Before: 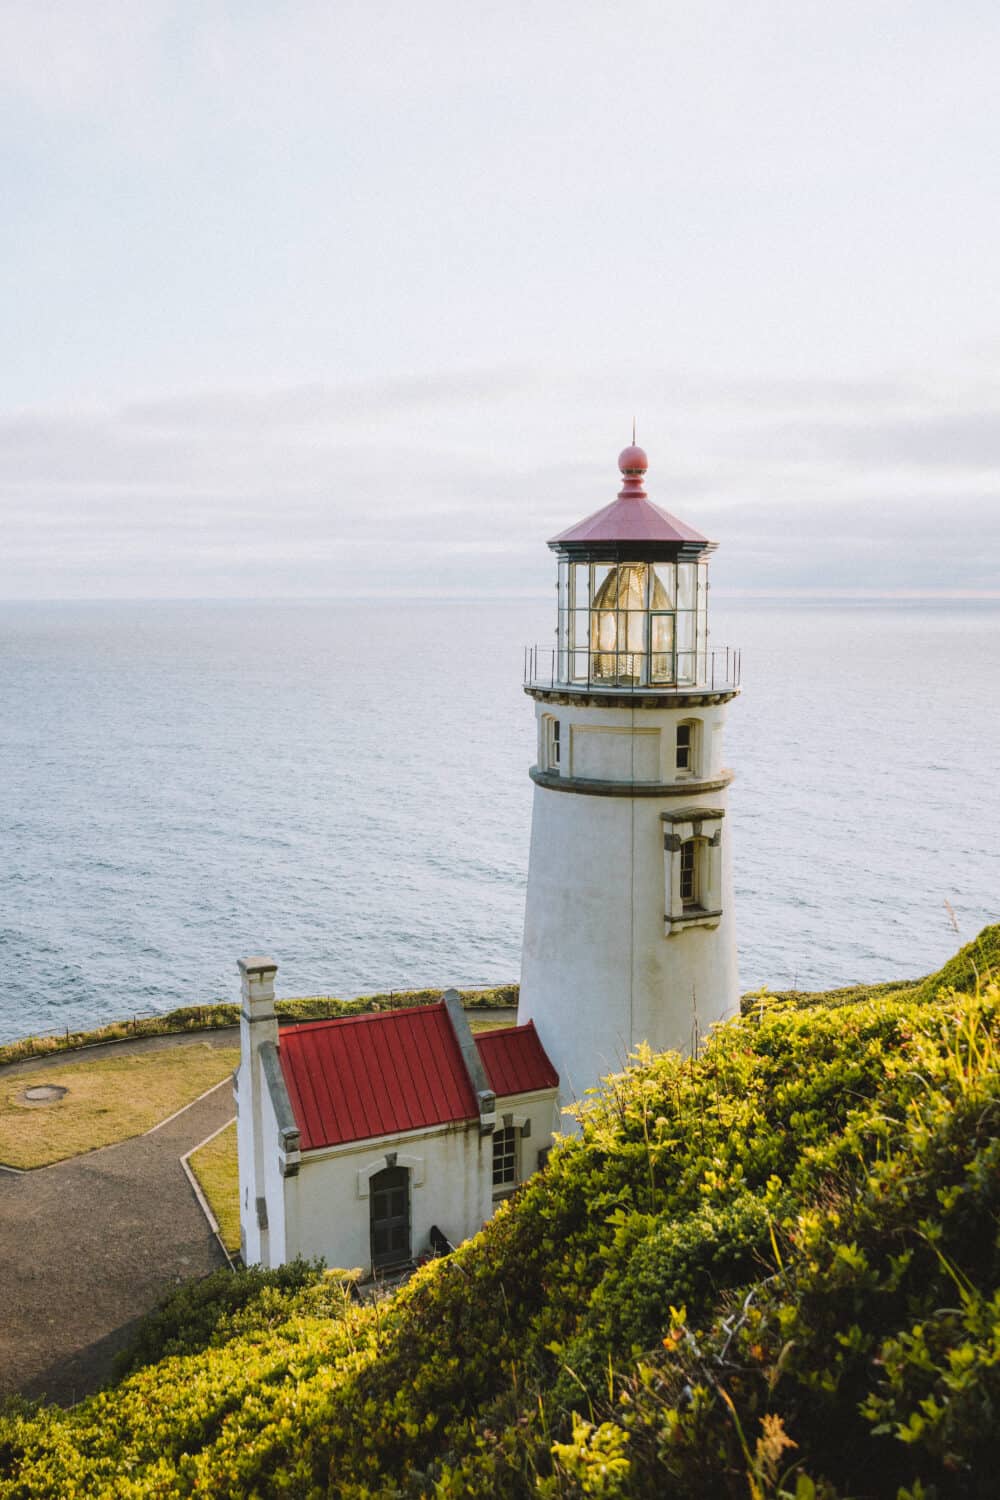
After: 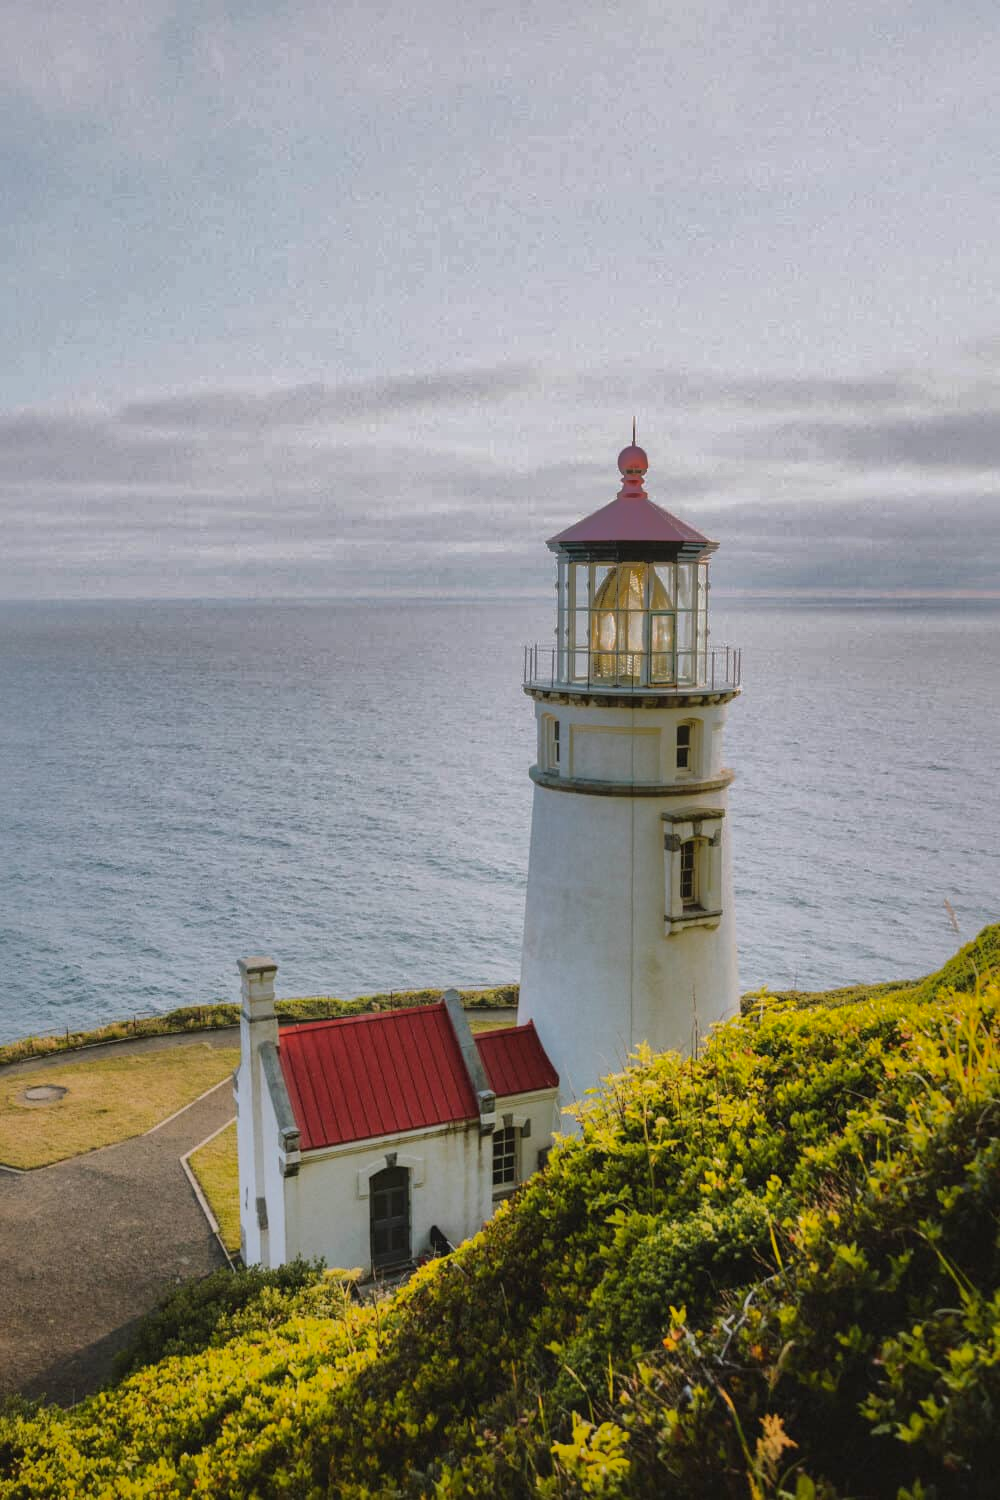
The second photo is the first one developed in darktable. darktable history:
shadows and highlights: shadows -18.73, highlights -73.55
